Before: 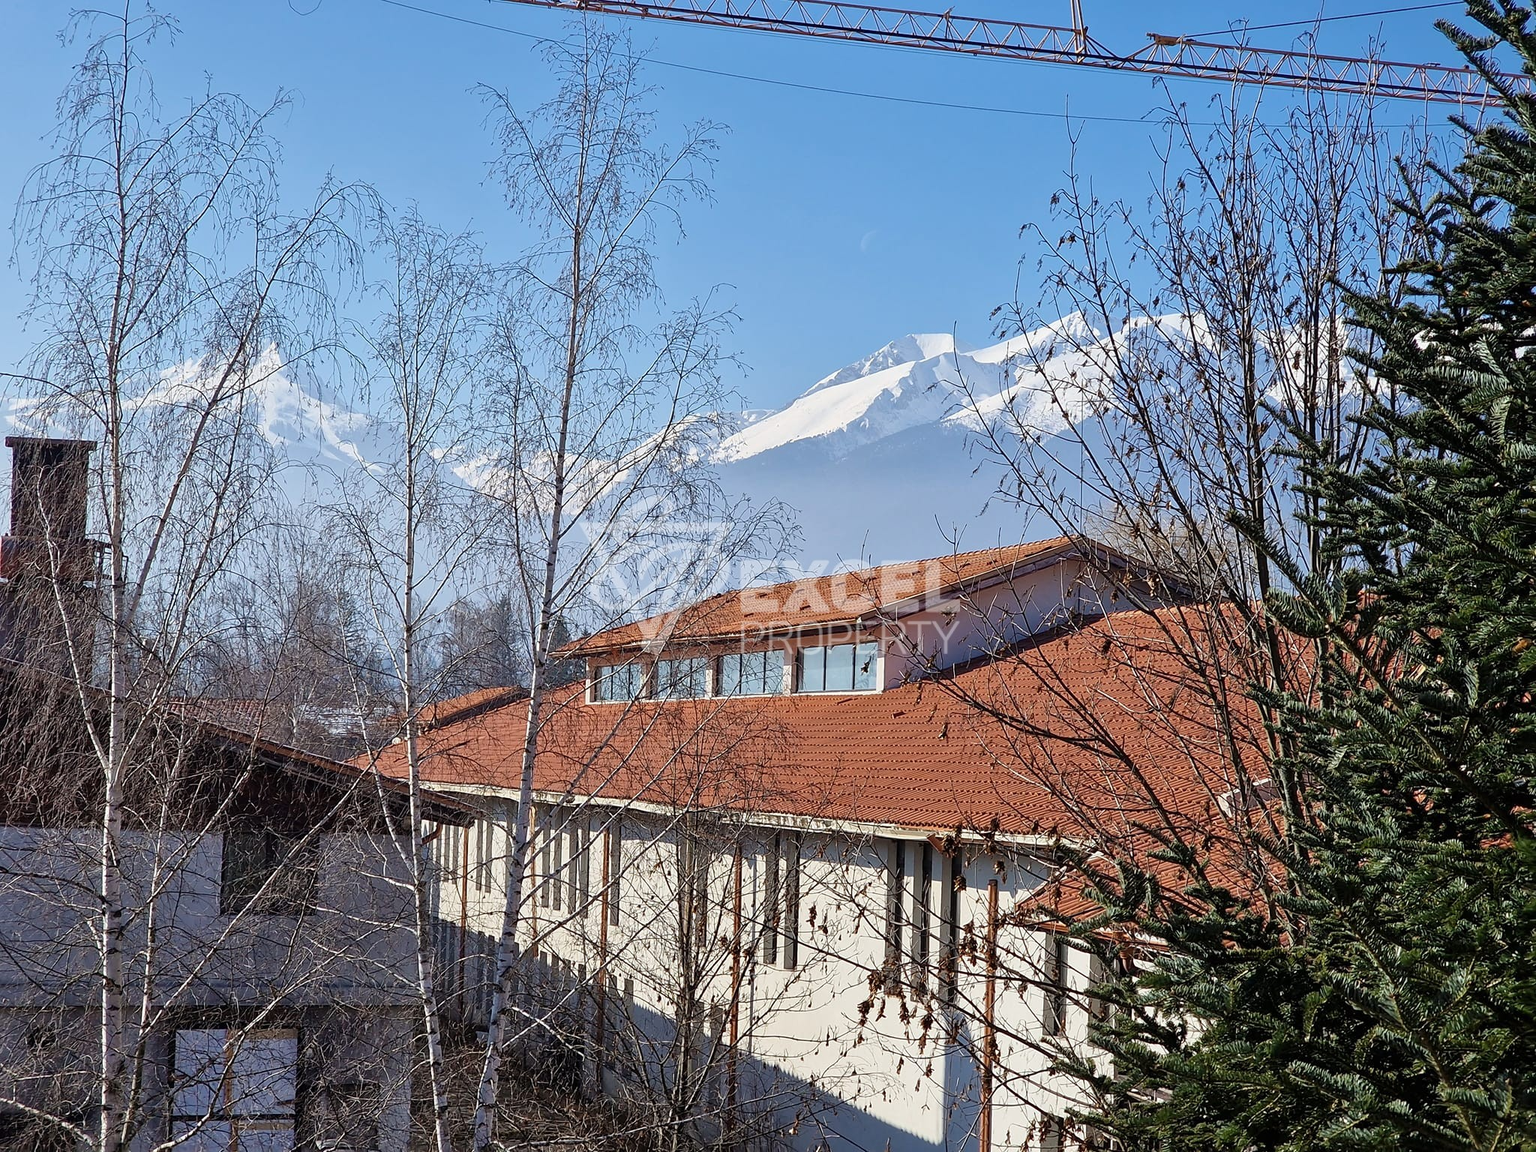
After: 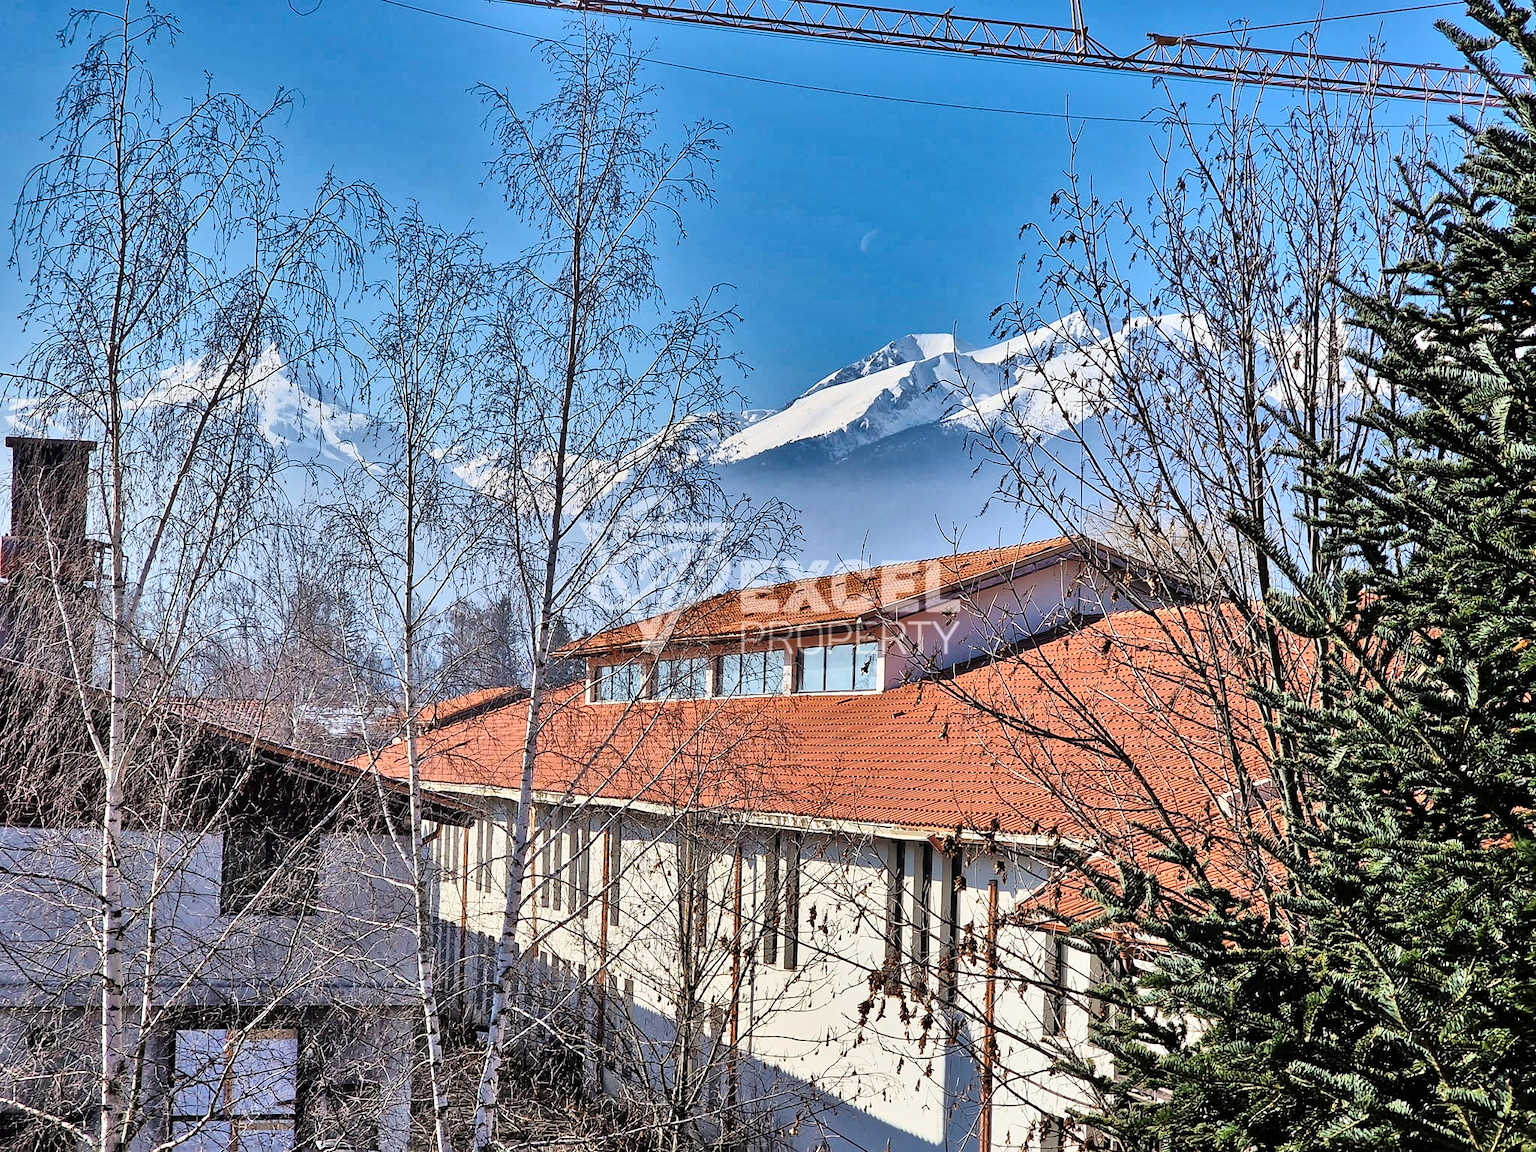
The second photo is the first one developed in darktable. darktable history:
tone curve: curves: ch0 [(0, 0) (0.195, 0.109) (0.751, 0.848) (1, 1)], color space Lab, linked channels, preserve colors none
tone equalizer: -7 EV 0.15 EV, -6 EV 0.6 EV, -5 EV 1.15 EV, -4 EV 1.33 EV, -3 EV 1.15 EV, -2 EV 0.6 EV, -1 EV 0.15 EV, mask exposure compensation -0.5 EV
shadows and highlights: shadows 20.91, highlights -82.73, soften with gaussian
